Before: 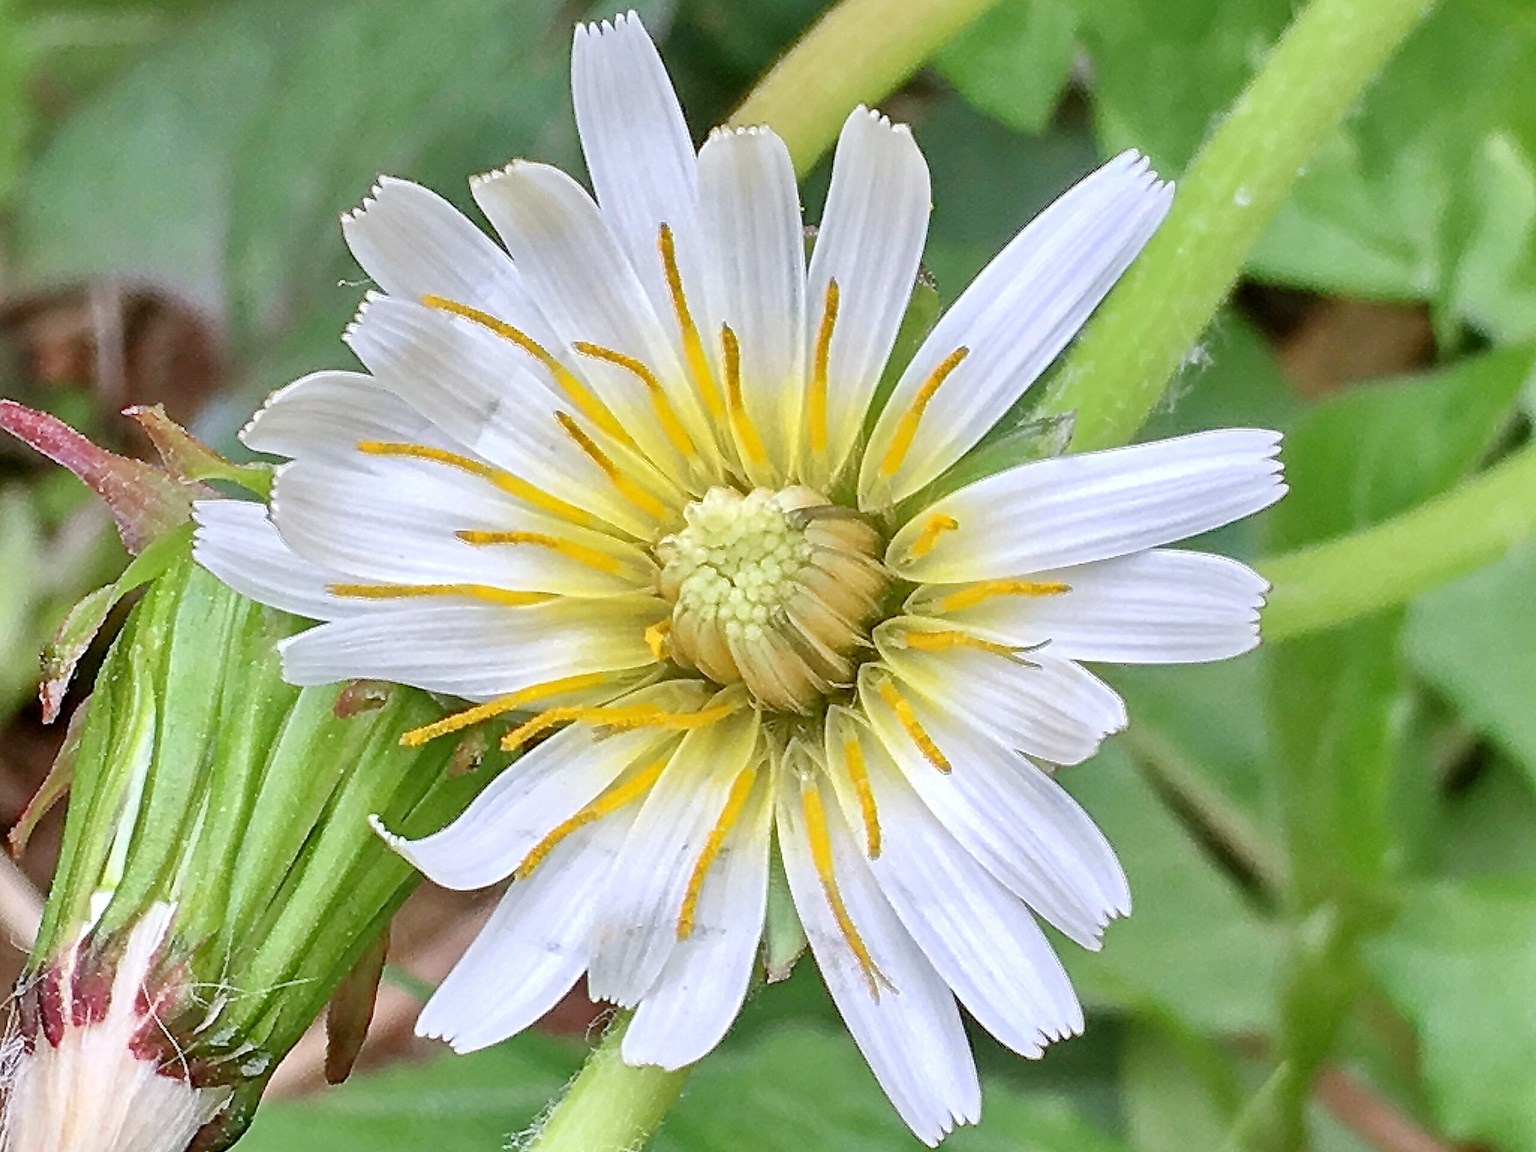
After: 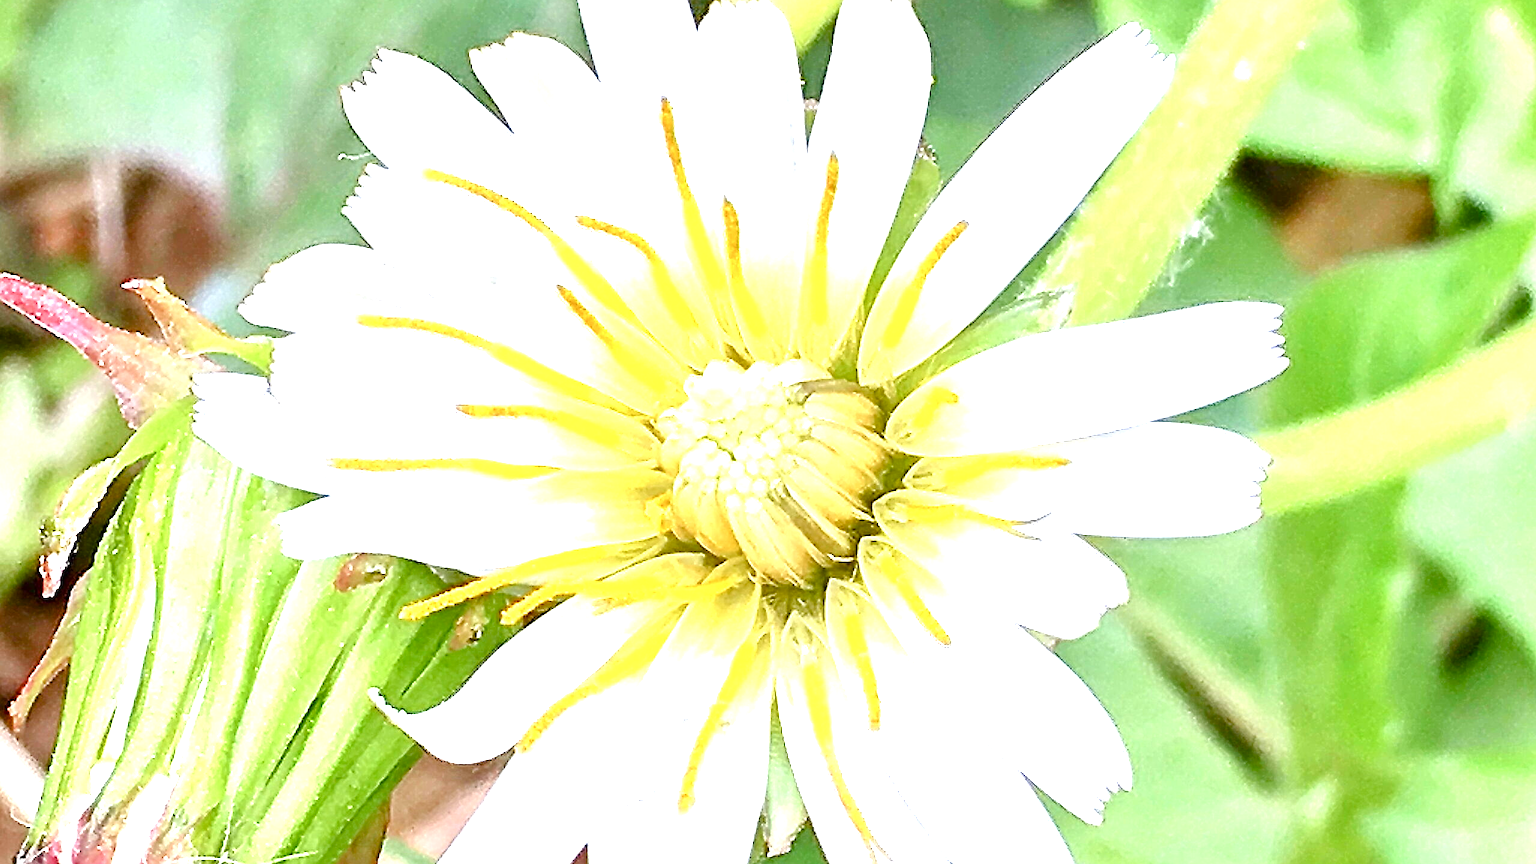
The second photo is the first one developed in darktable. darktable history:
crop: top 11.037%, bottom 13.887%
sharpen: amount 0.214
exposure: black level correction 0, exposure 1.468 EV, compensate exposure bias true, compensate highlight preservation false
color balance rgb: shadows lift › hue 87.33°, perceptual saturation grading › global saturation 20%, perceptual saturation grading › highlights -24.784%, perceptual saturation grading › shadows 25.234%
